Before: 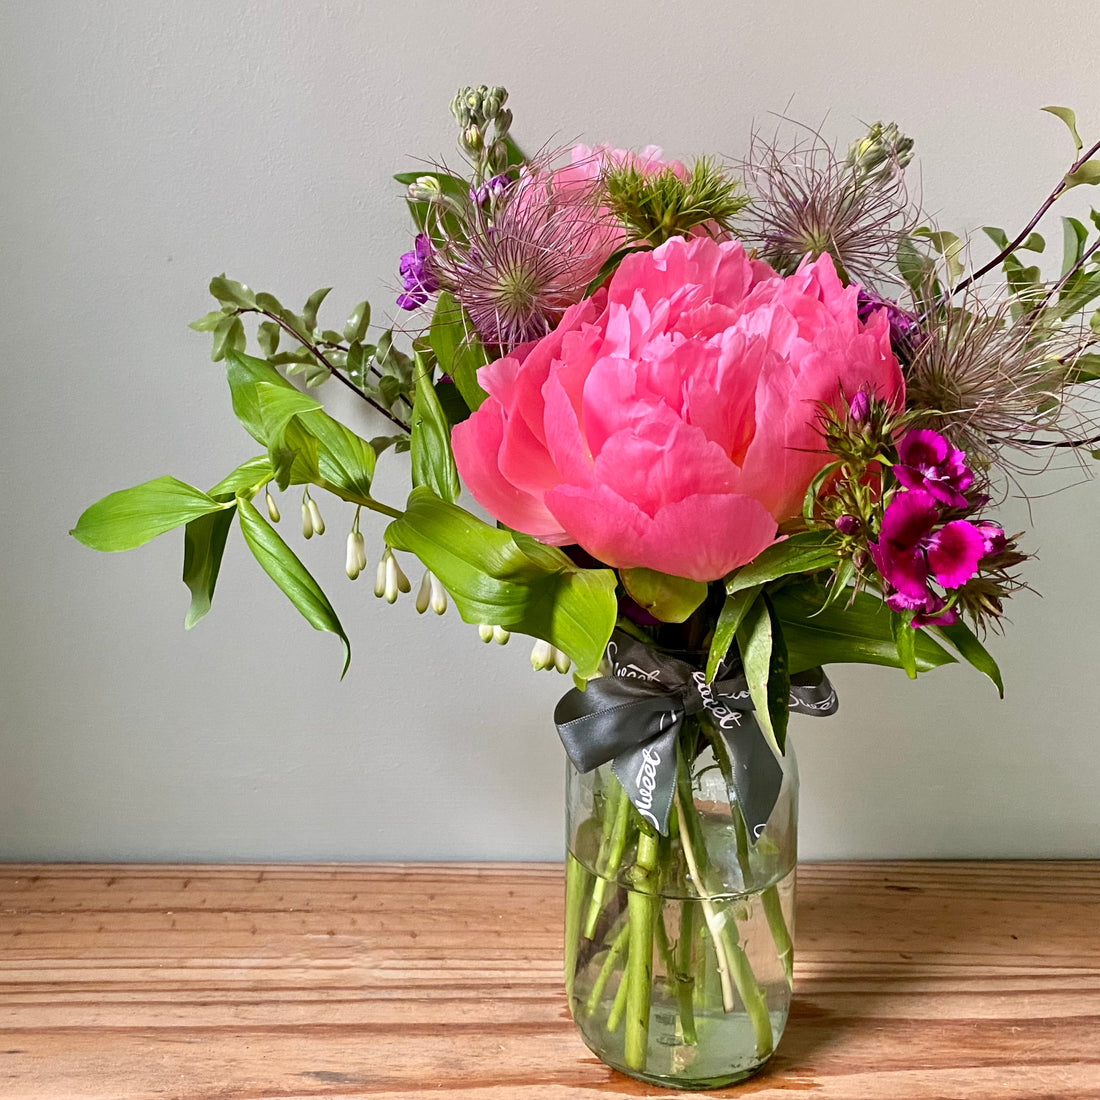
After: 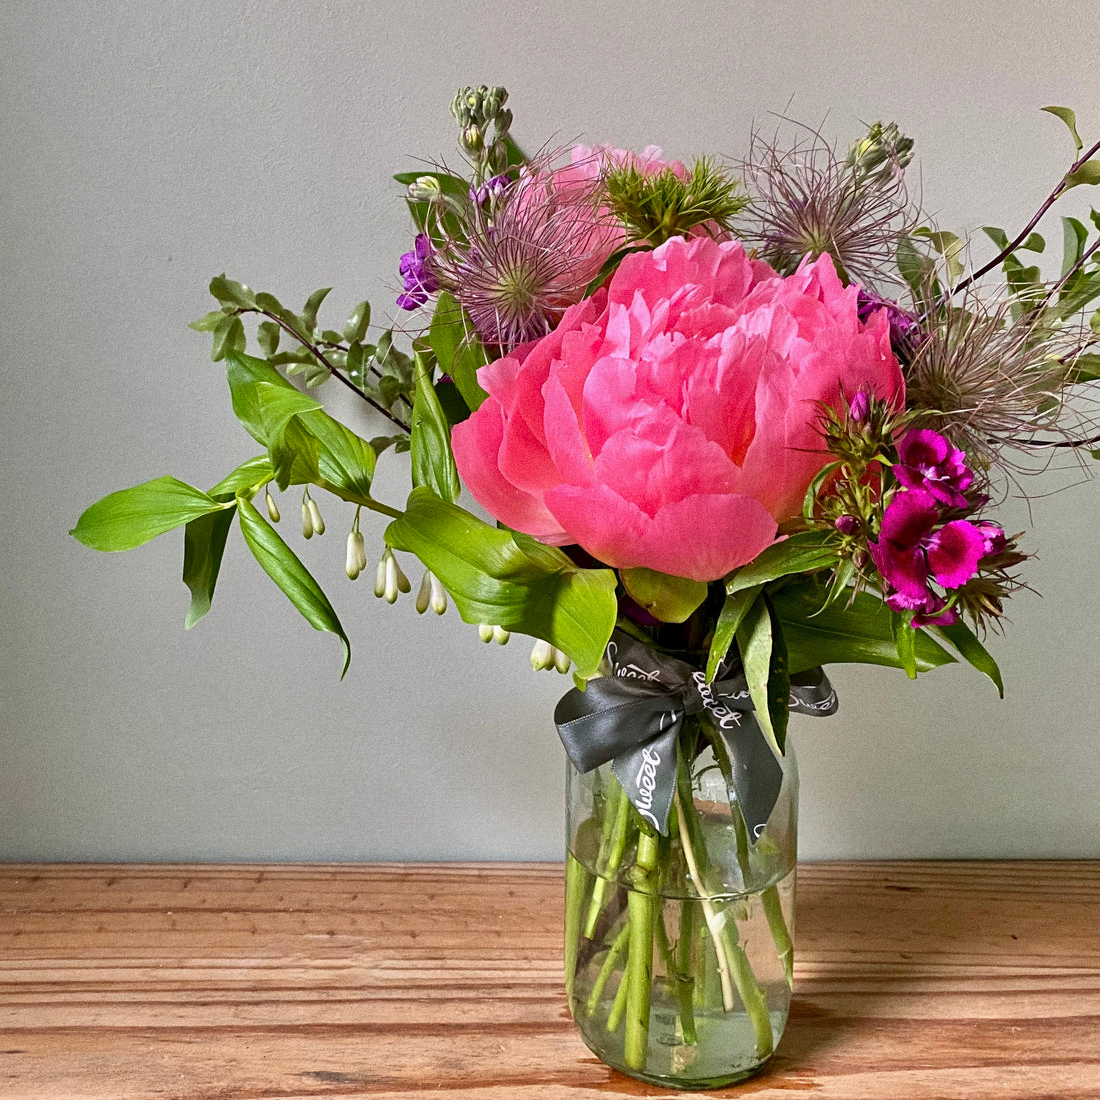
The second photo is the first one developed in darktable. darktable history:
grain: coarseness 0.09 ISO
shadows and highlights: shadows 43.71, white point adjustment -1.46, soften with gaussian
